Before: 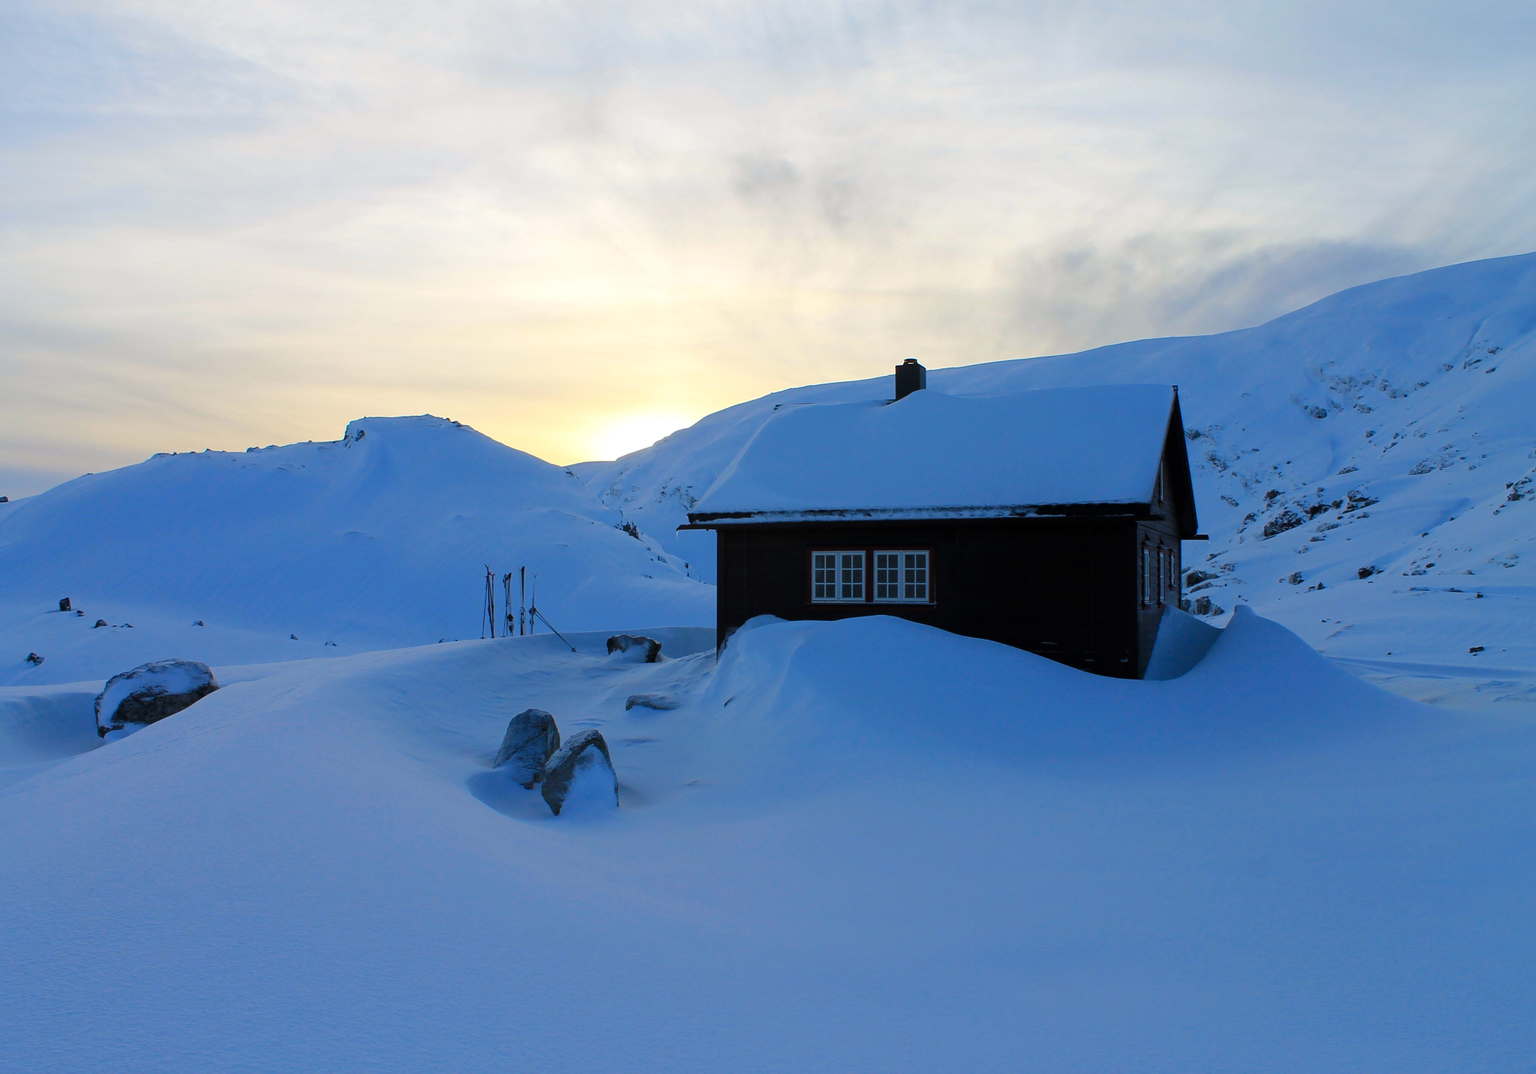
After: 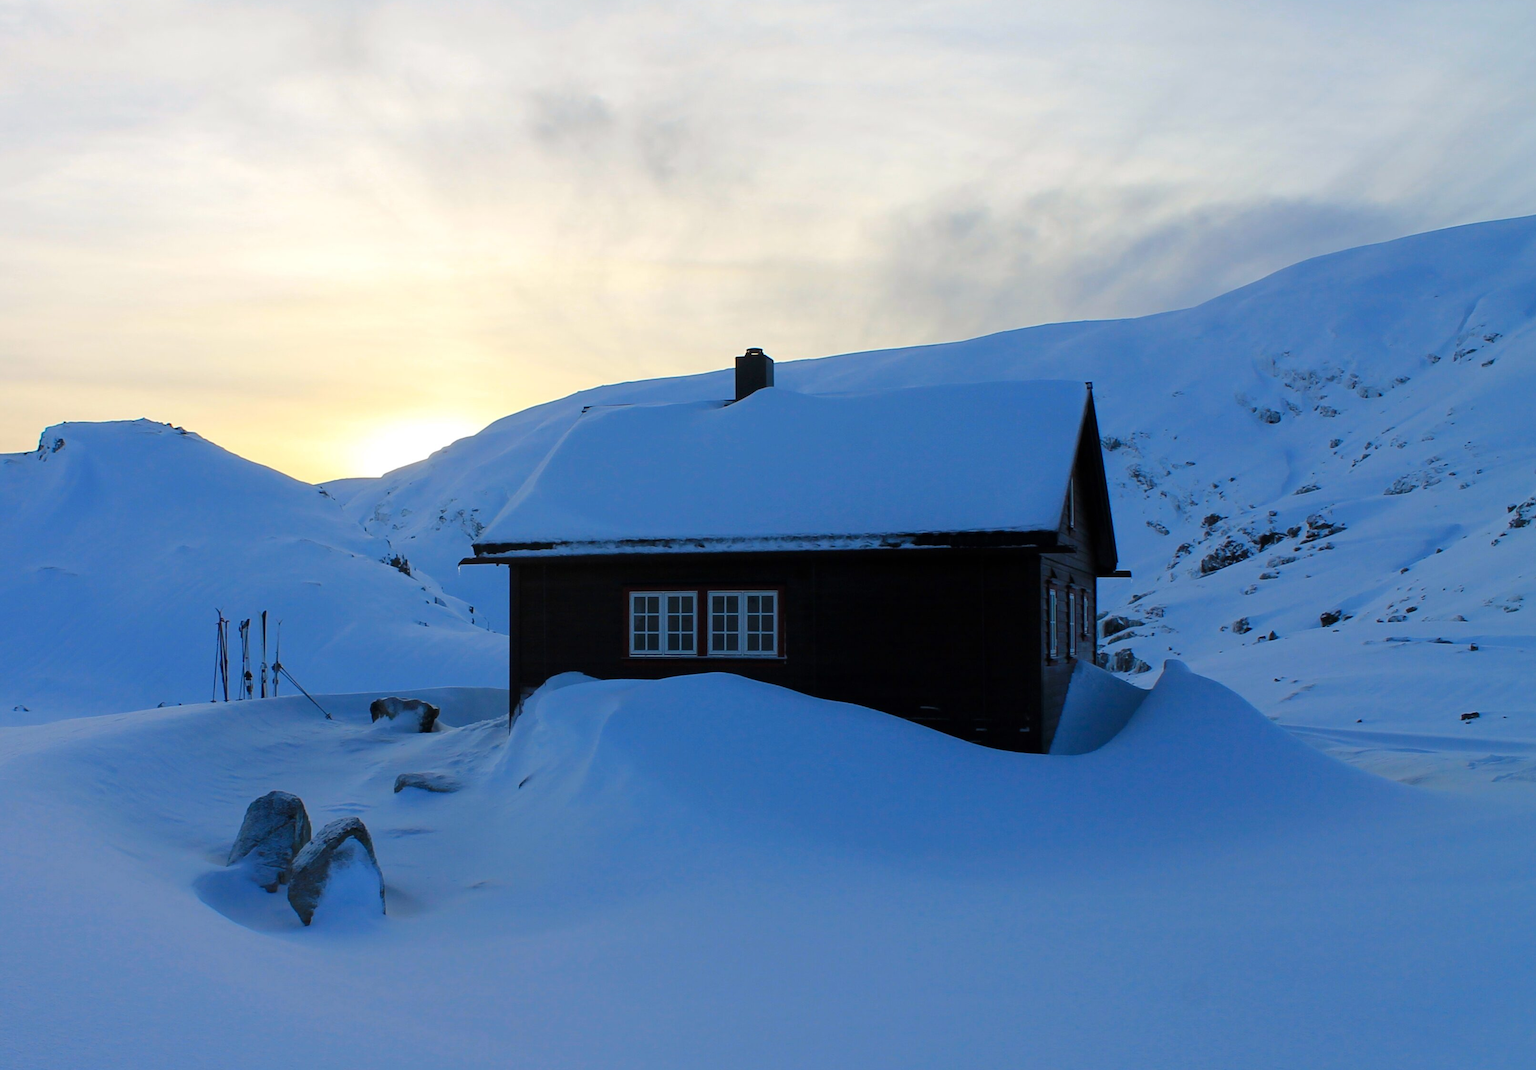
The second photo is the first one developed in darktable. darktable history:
crop and rotate: left 20.479%, top 7.796%, right 0.439%, bottom 13.398%
